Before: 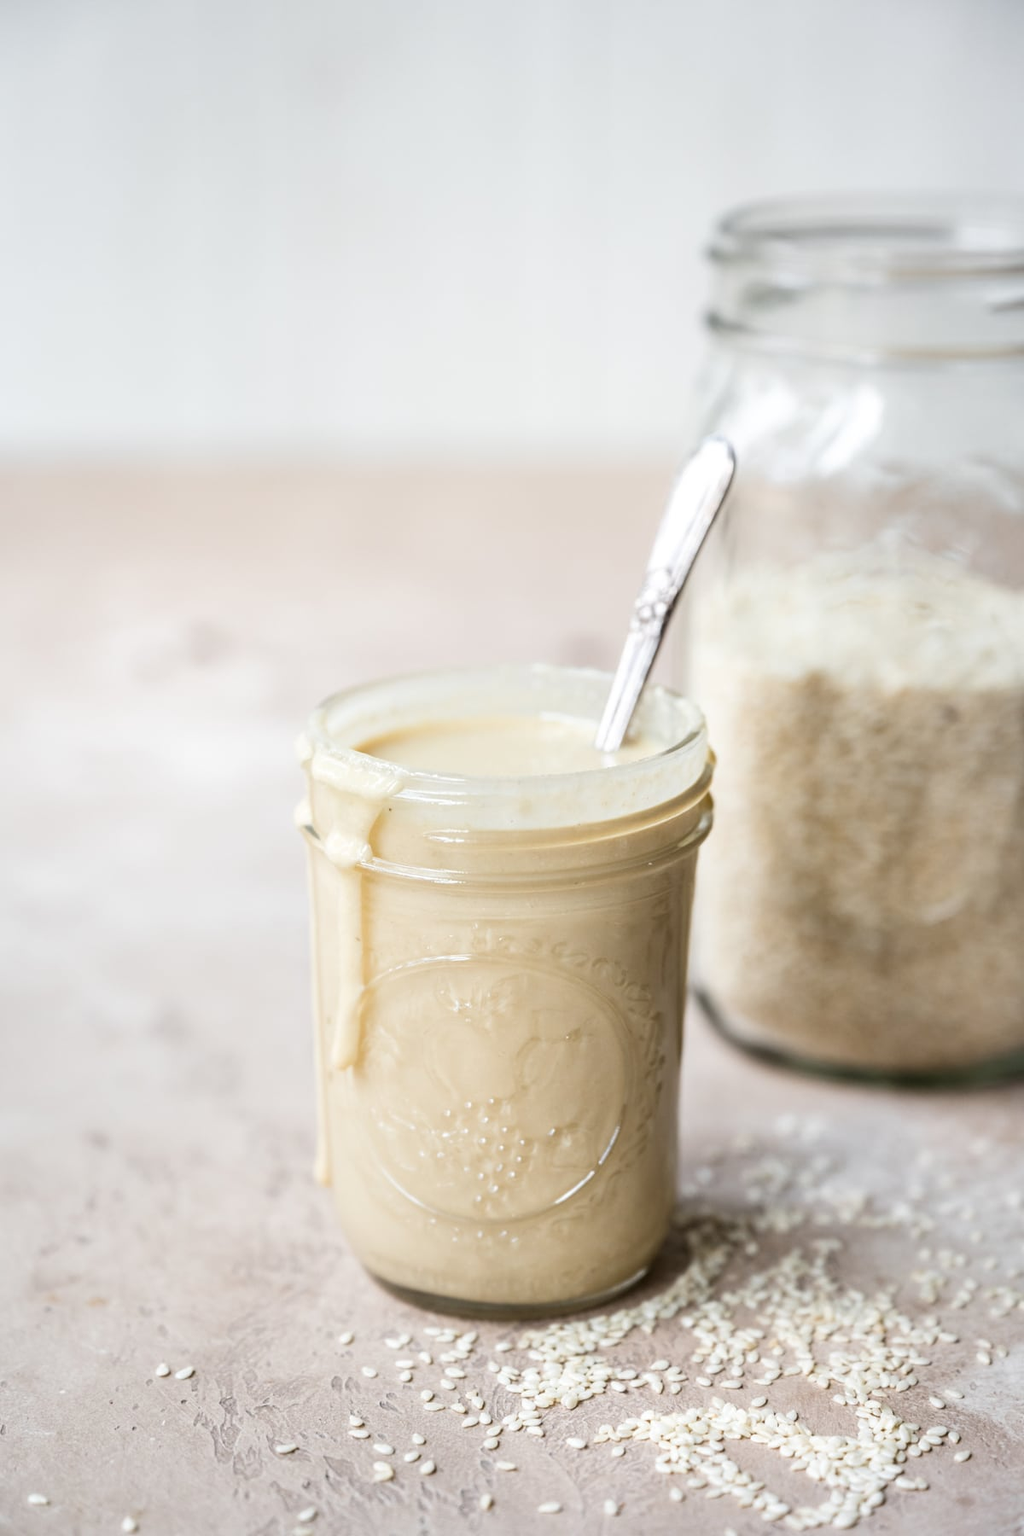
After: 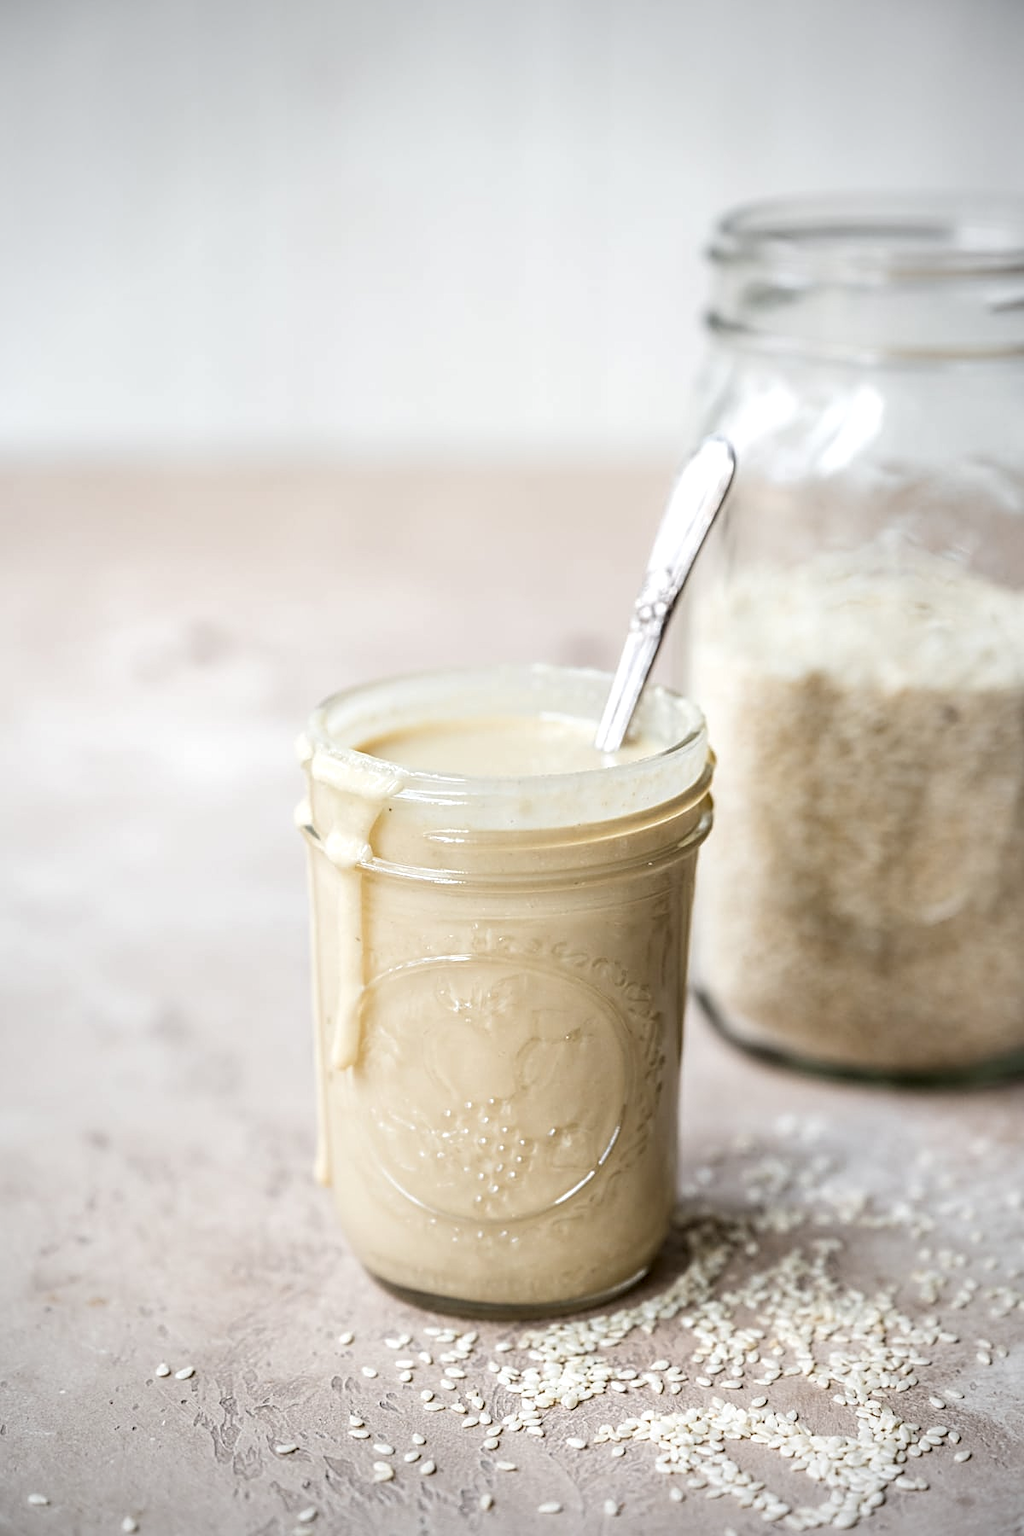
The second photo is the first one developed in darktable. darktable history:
sharpen: on, module defaults
local contrast: on, module defaults
vignetting: fall-off radius 61.08%
